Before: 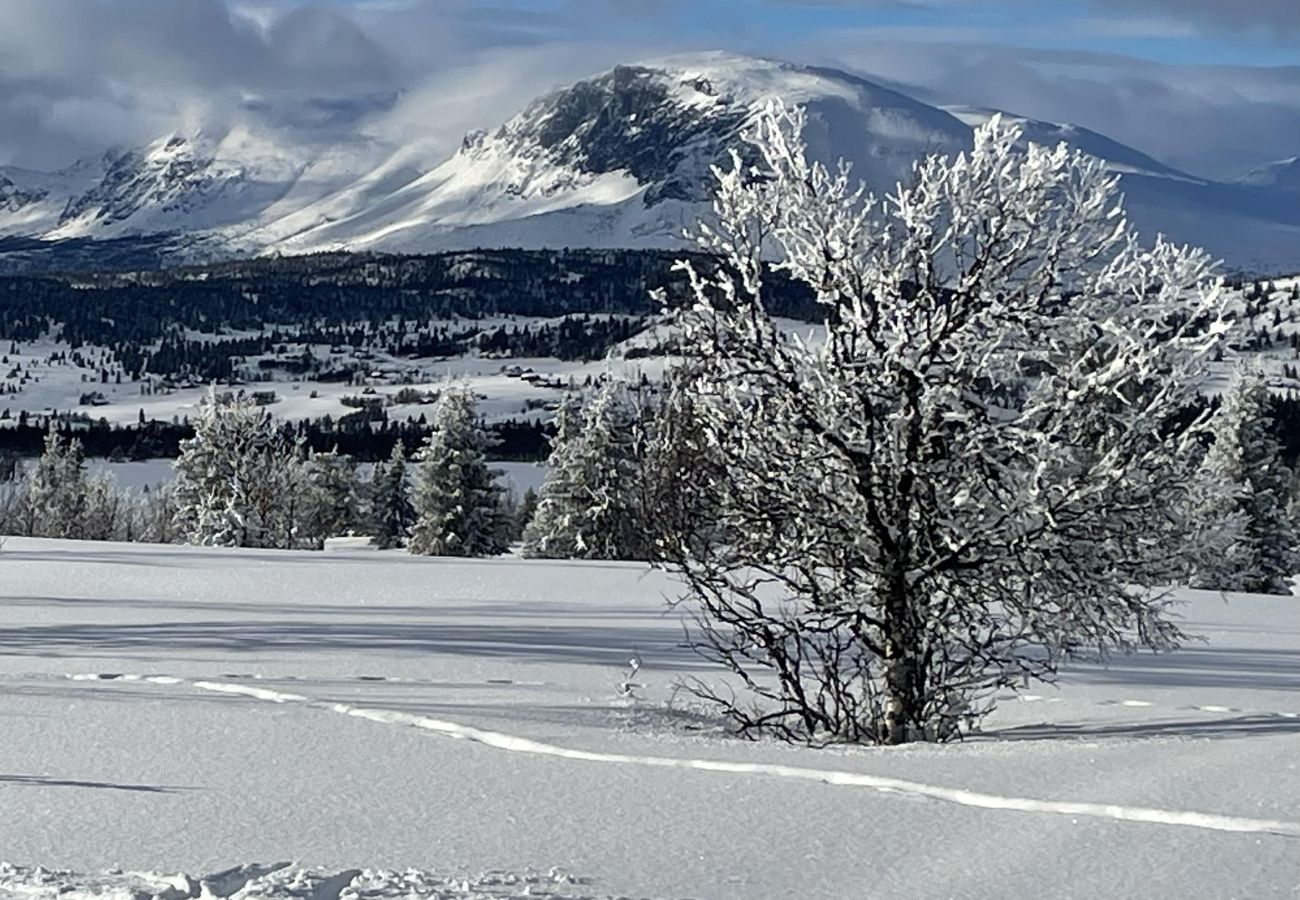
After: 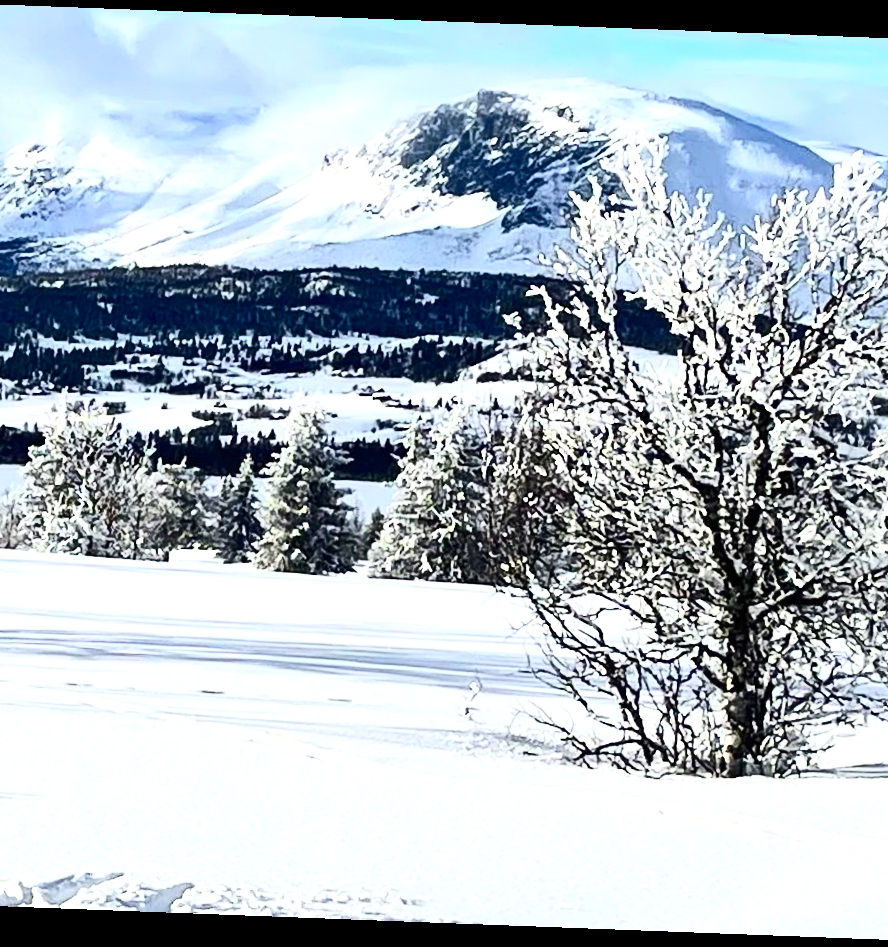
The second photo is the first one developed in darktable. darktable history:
crop and rotate: left 12.648%, right 20.685%
contrast brightness saturation: contrast 0.4, brightness 0.05, saturation 0.25
exposure: exposure 1.223 EV, compensate highlight preservation false
rotate and perspective: rotation 2.17°, automatic cropping off
